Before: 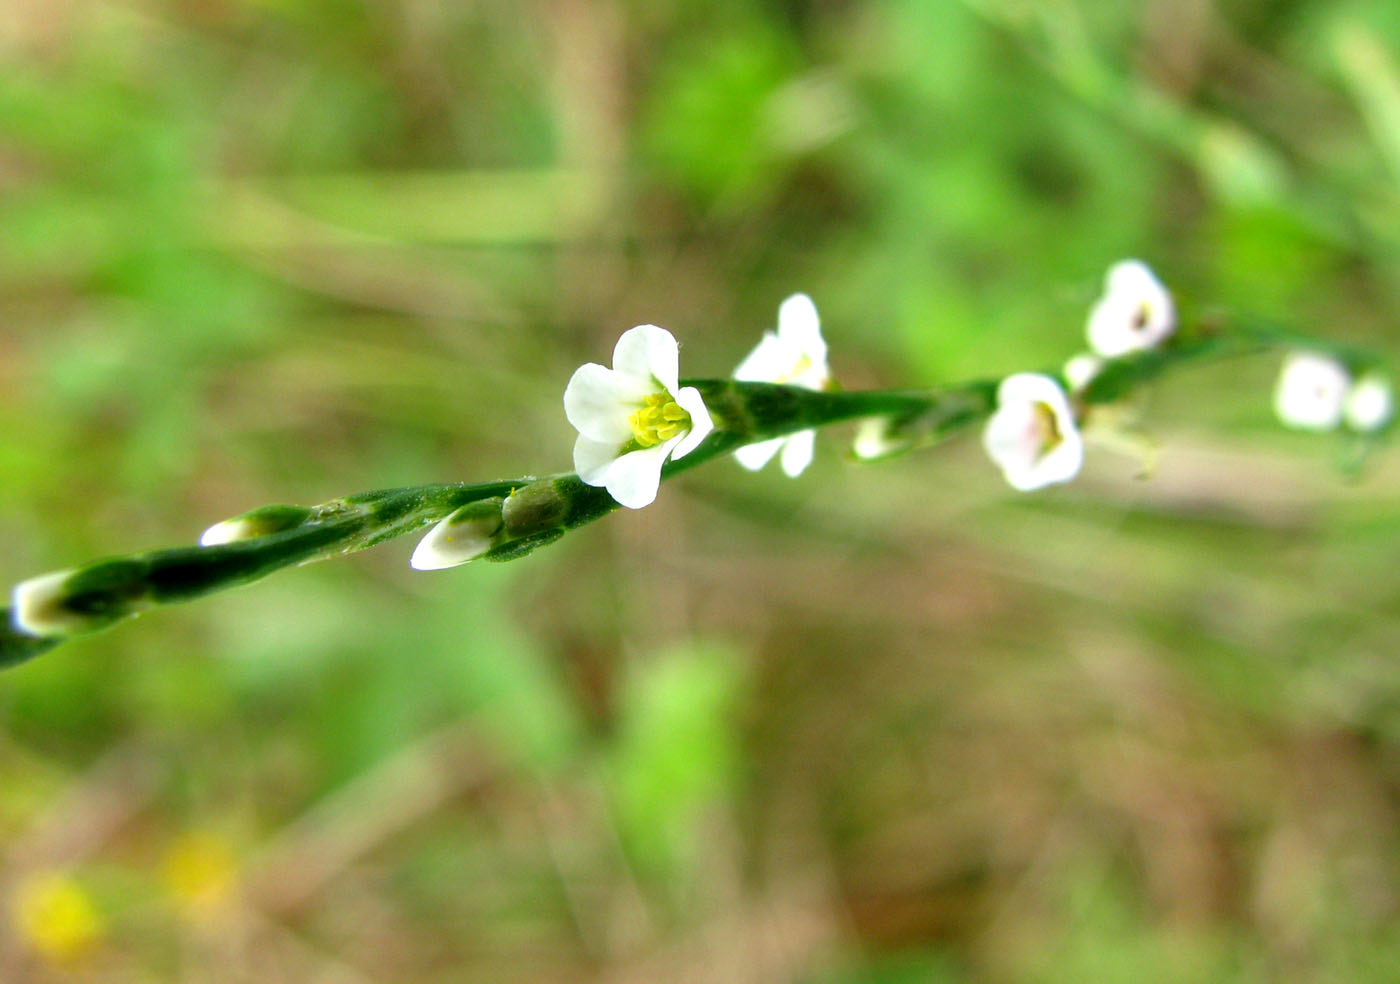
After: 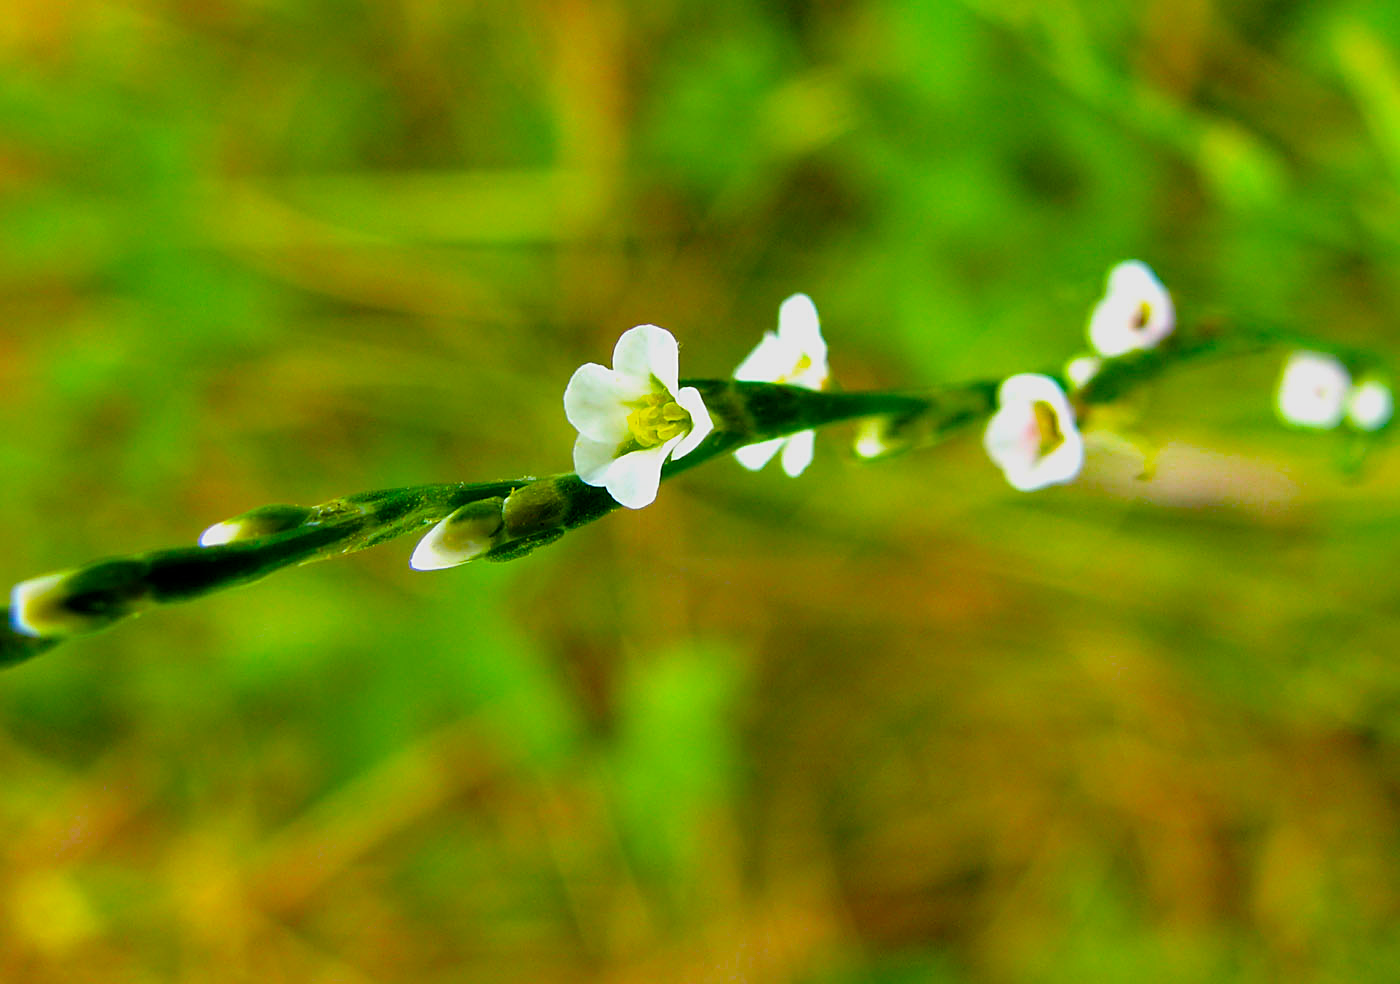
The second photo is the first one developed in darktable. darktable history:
sharpen: on, module defaults
color balance rgb: perceptual saturation grading › global saturation 99.599%, global vibrance 14.693%
shadows and highlights: shadows 74.67, highlights -26.1, soften with gaussian
exposure: exposure -0.355 EV, compensate exposure bias true, compensate highlight preservation false
